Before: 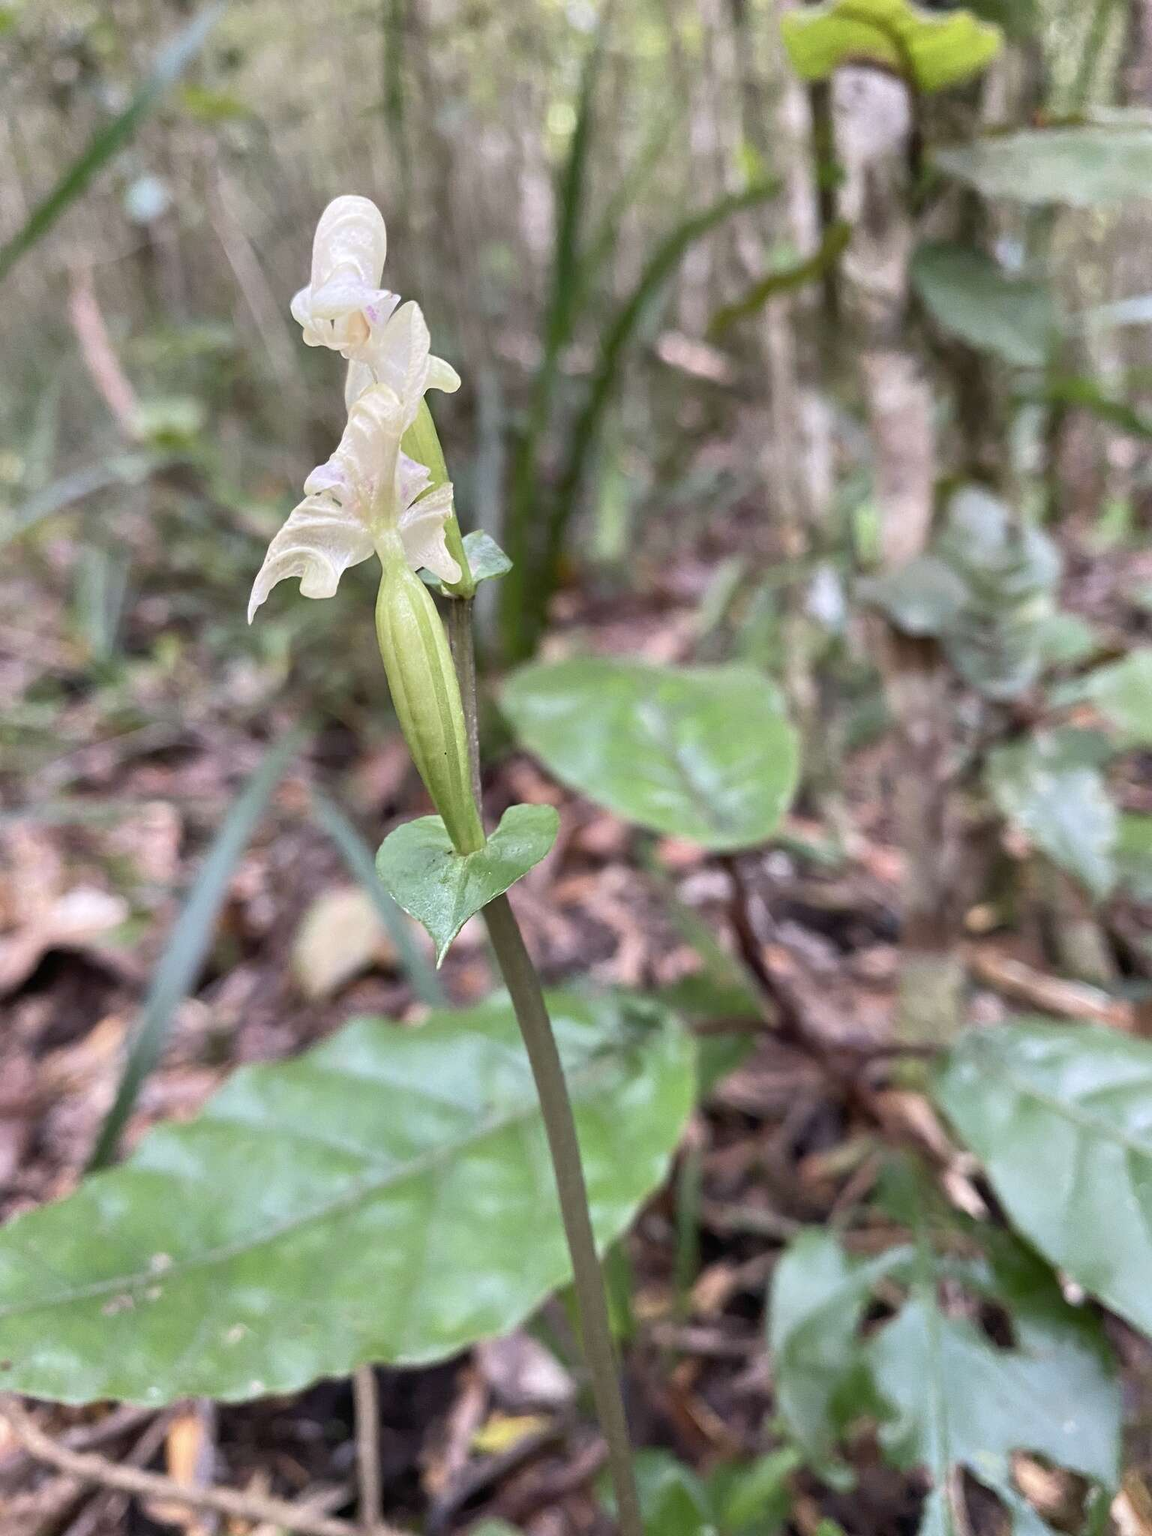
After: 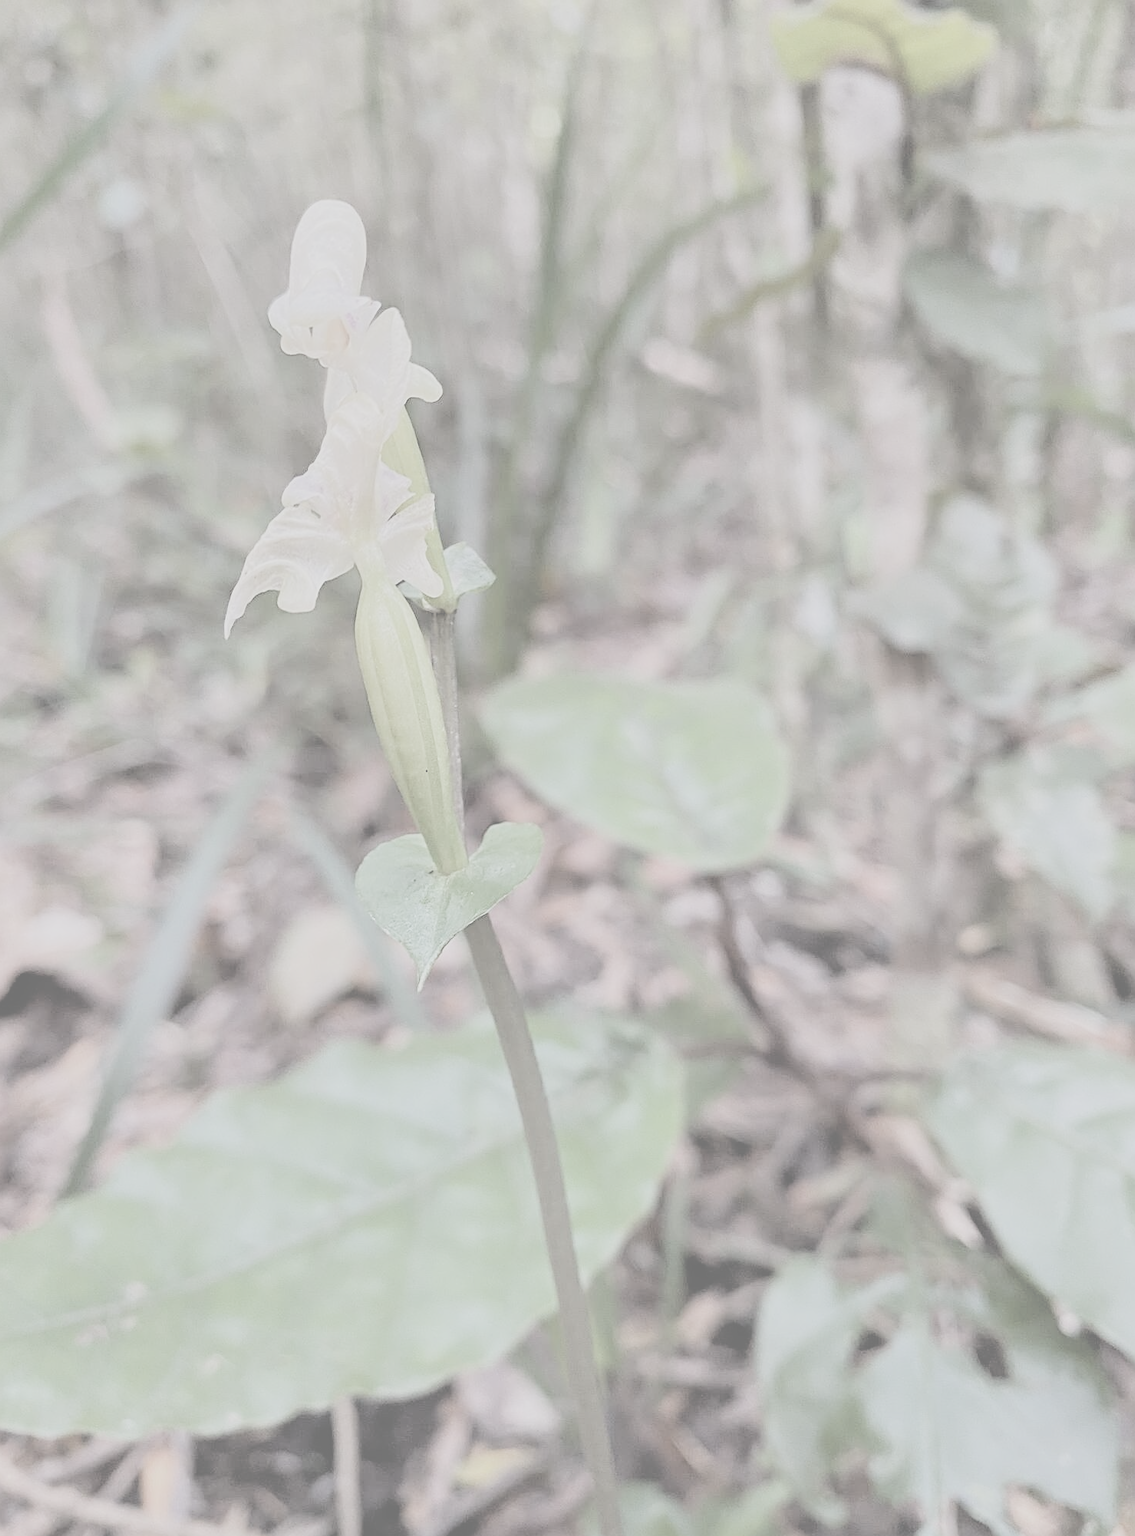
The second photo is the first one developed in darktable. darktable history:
filmic rgb: black relative exposure -7.65 EV, white relative exposure 4.56 EV, hardness 3.61
contrast brightness saturation: contrast -0.32, brightness 0.75, saturation -0.78
sharpen: on, module defaults
crop and rotate: left 2.536%, right 1.107%, bottom 2.246%
